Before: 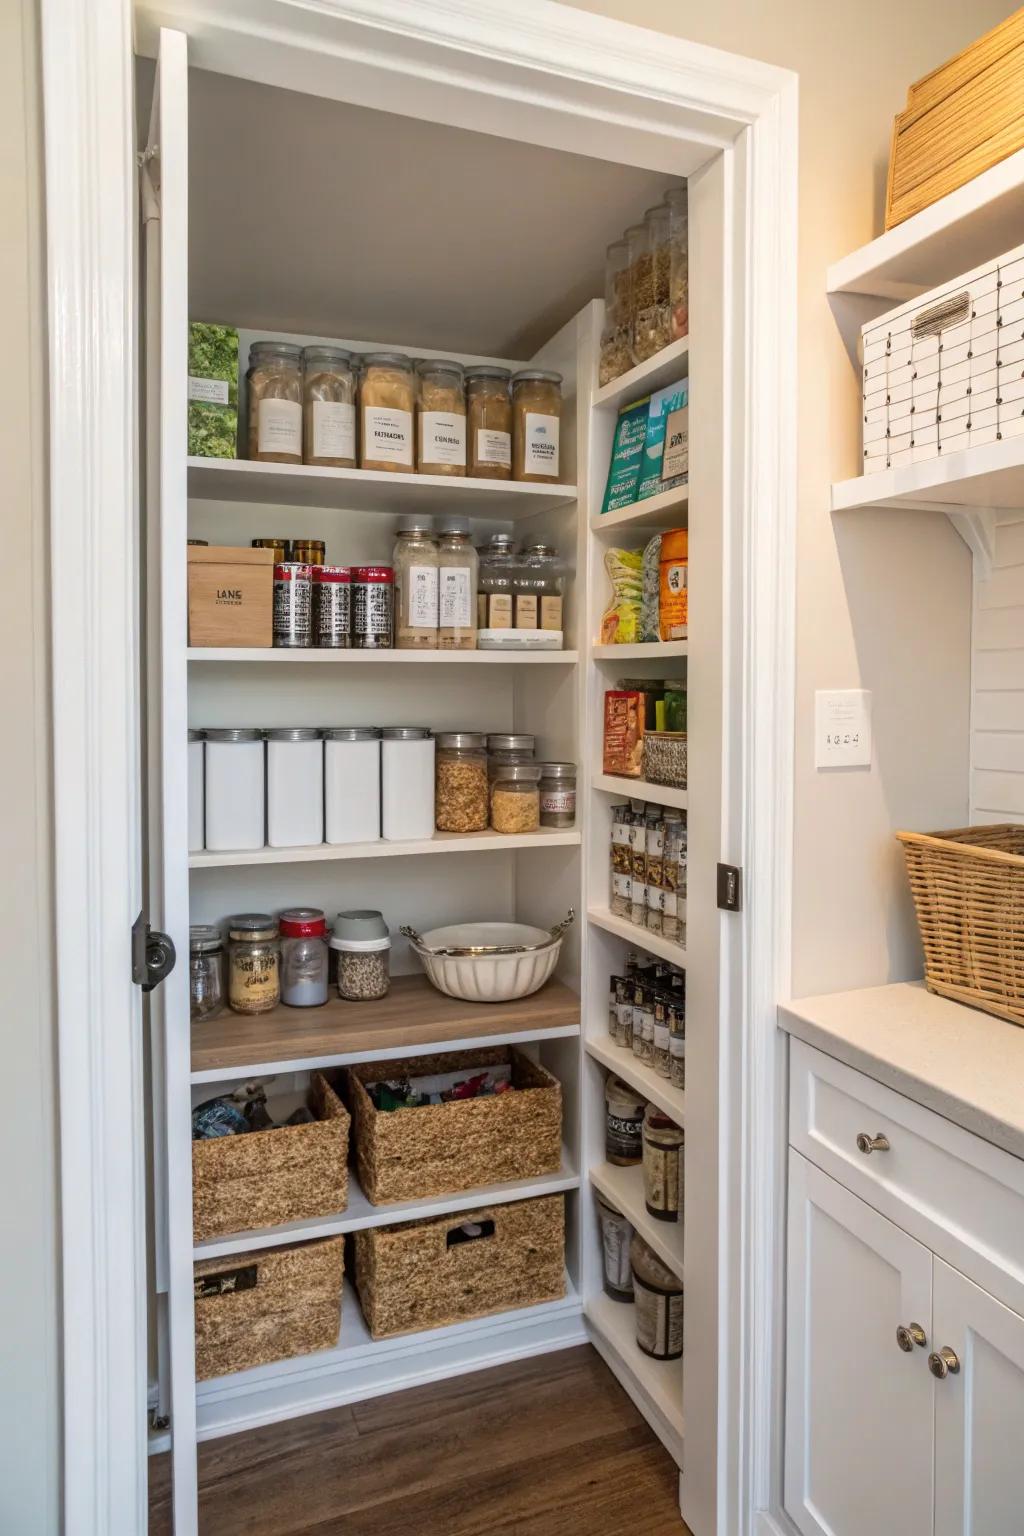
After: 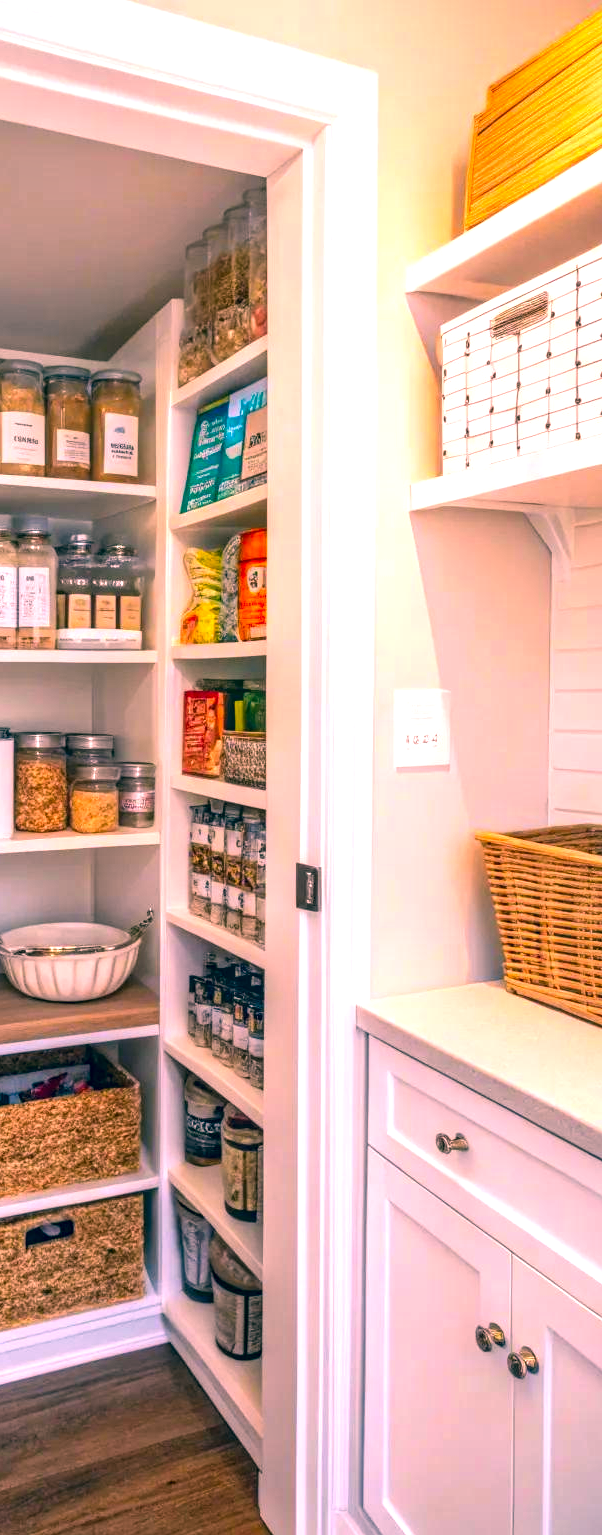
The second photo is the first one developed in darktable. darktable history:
crop: left 41.152%
color correction: highlights a* 17.17, highlights b* 0.33, shadows a* -14.97, shadows b* -14.69, saturation 1.55
exposure: exposure 0.722 EV, compensate highlight preservation false
local contrast: highlights 31%, detail 135%
